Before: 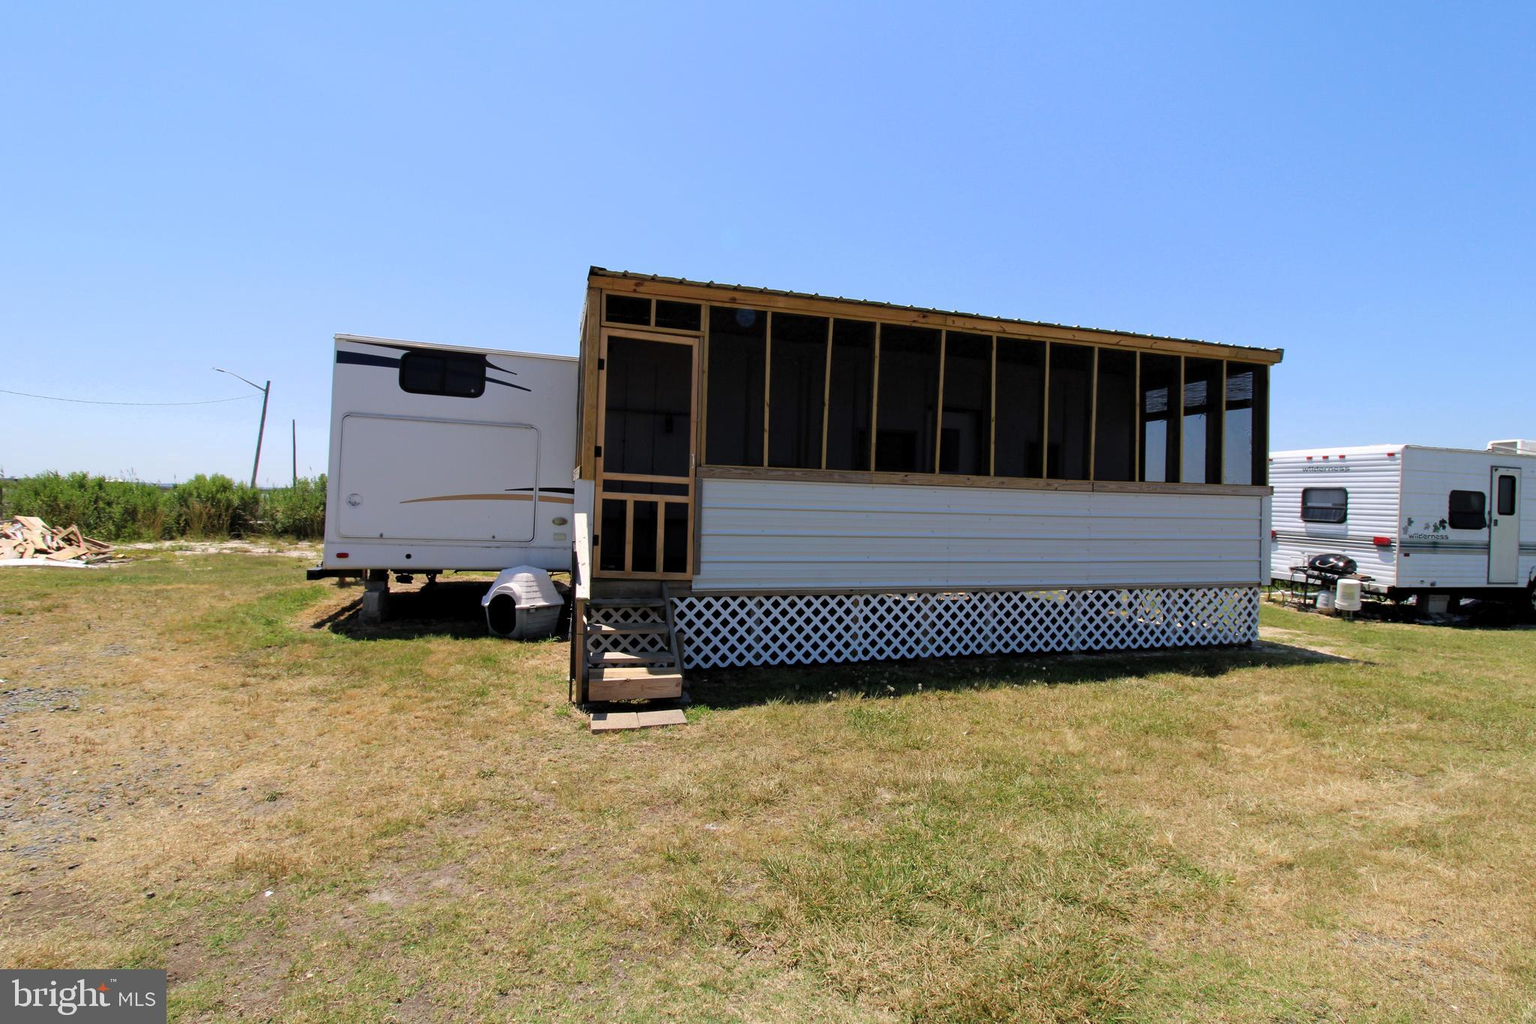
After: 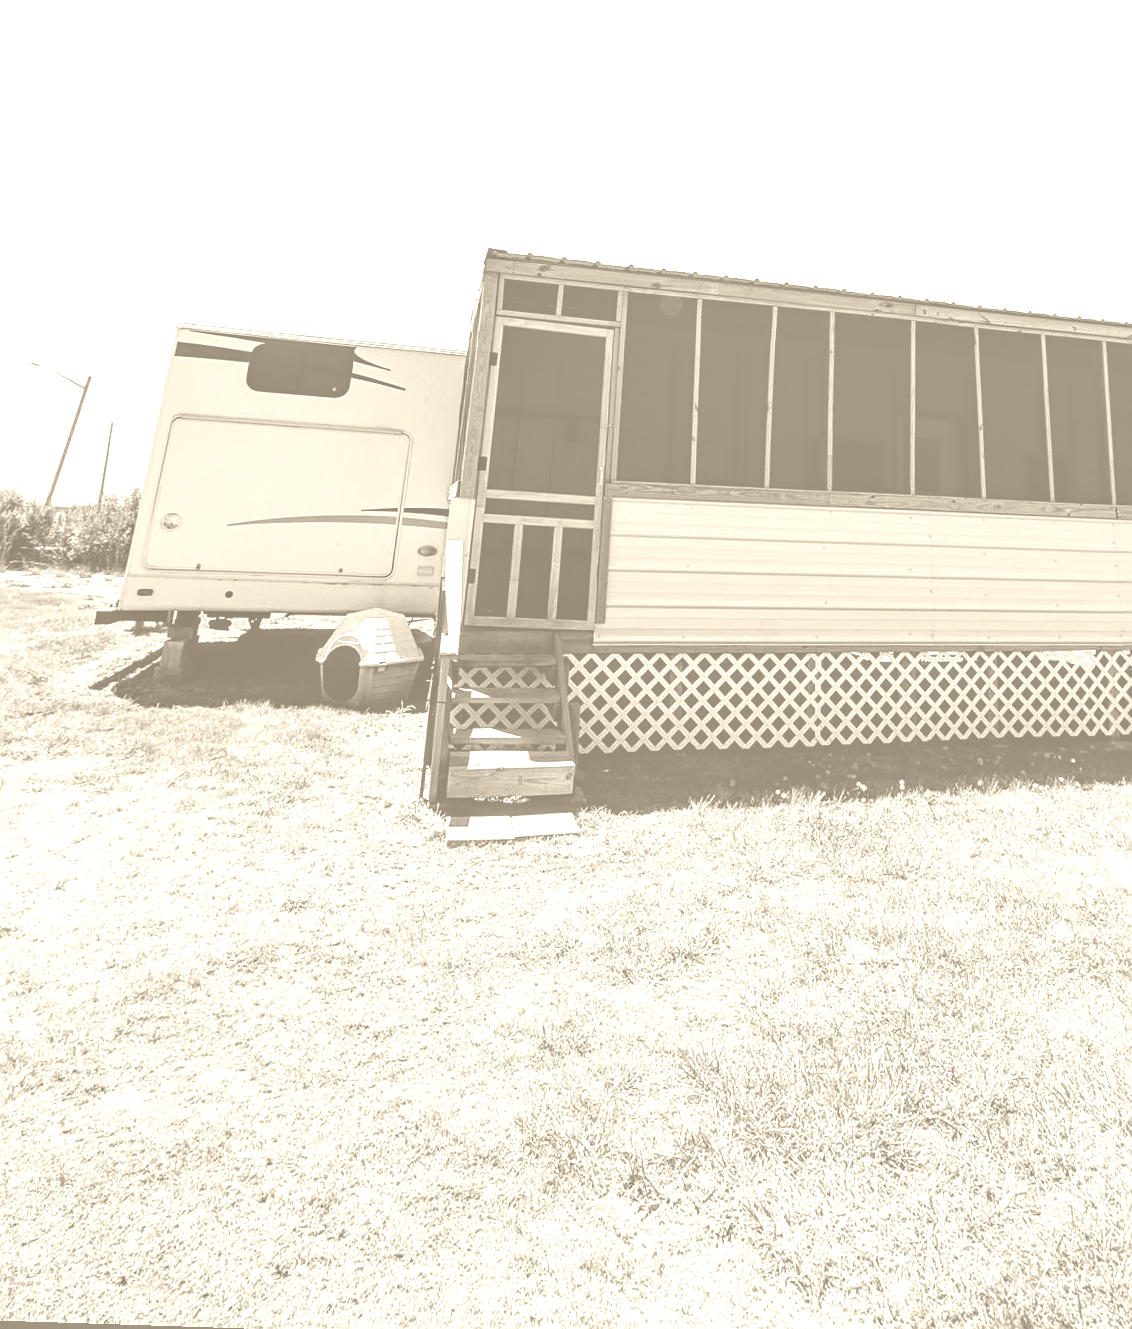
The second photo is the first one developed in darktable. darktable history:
local contrast: highlights 80%, shadows 57%, detail 175%, midtone range 0.602
crop and rotate: left 6.617%, right 26.717%
rotate and perspective: rotation 0.72°, lens shift (vertical) -0.352, lens shift (horizontal) -0.051, crop left 0.152, crop right 0.859, crop top 0.019, crop bottom 0.964
contrast brightness saturation: contrast 0.25, saturation -0.31
color contrast: green-magenta contrast 0.81
sharpen: amount 0.478
colorize: hue 36°, saturation 71%, lightness 80.79%
